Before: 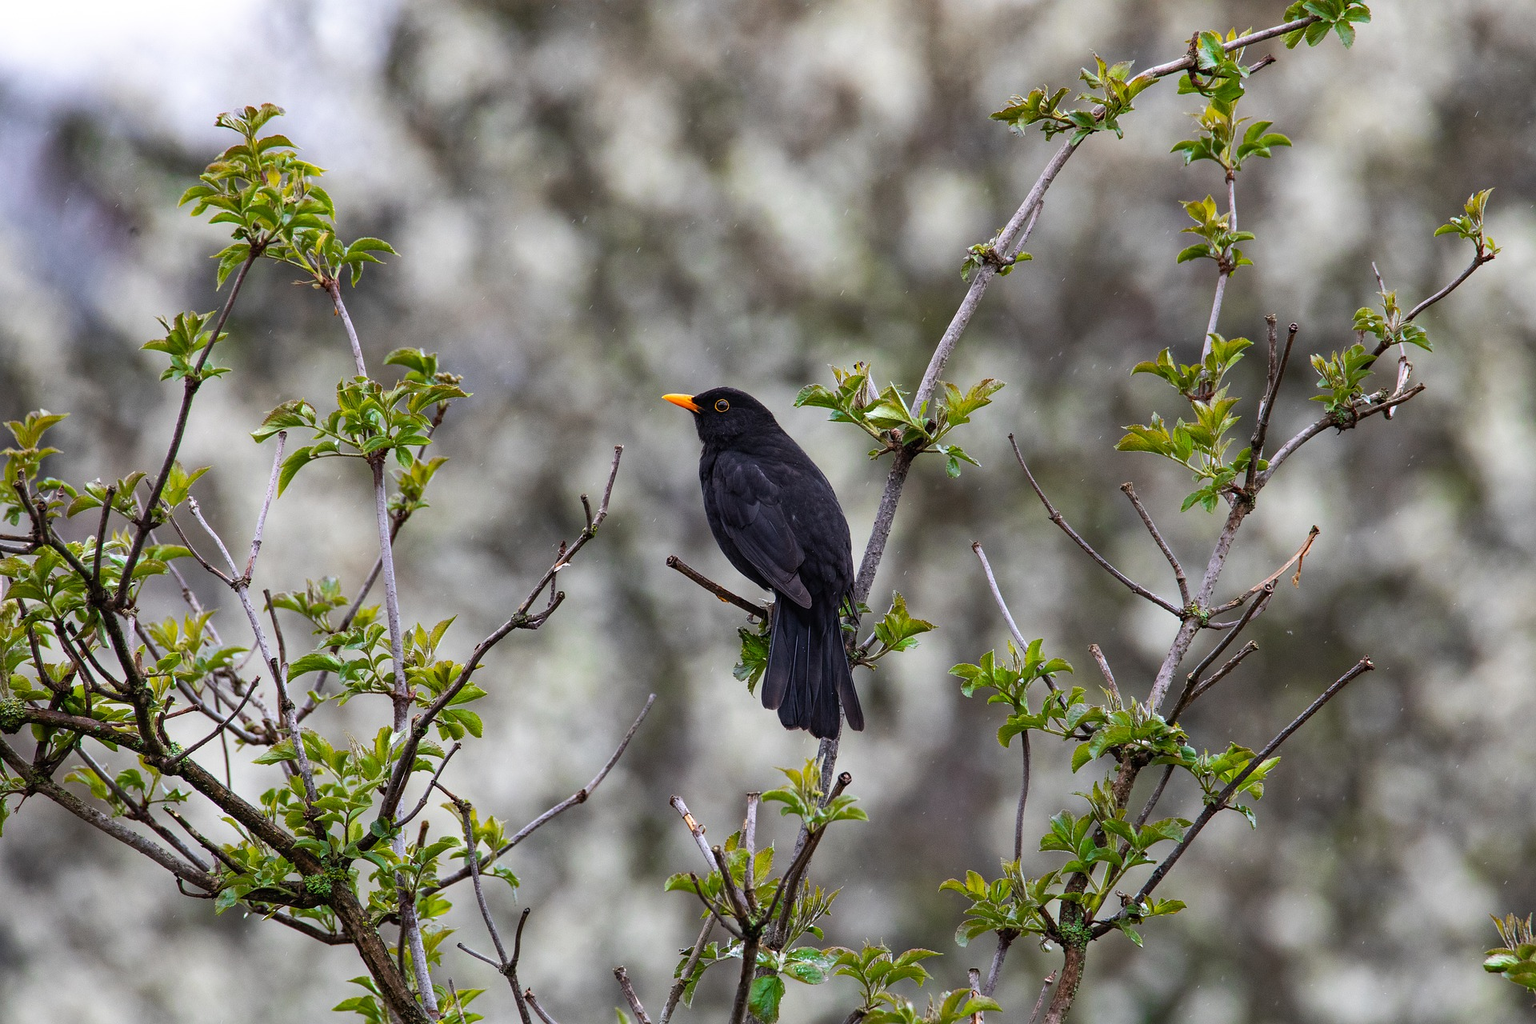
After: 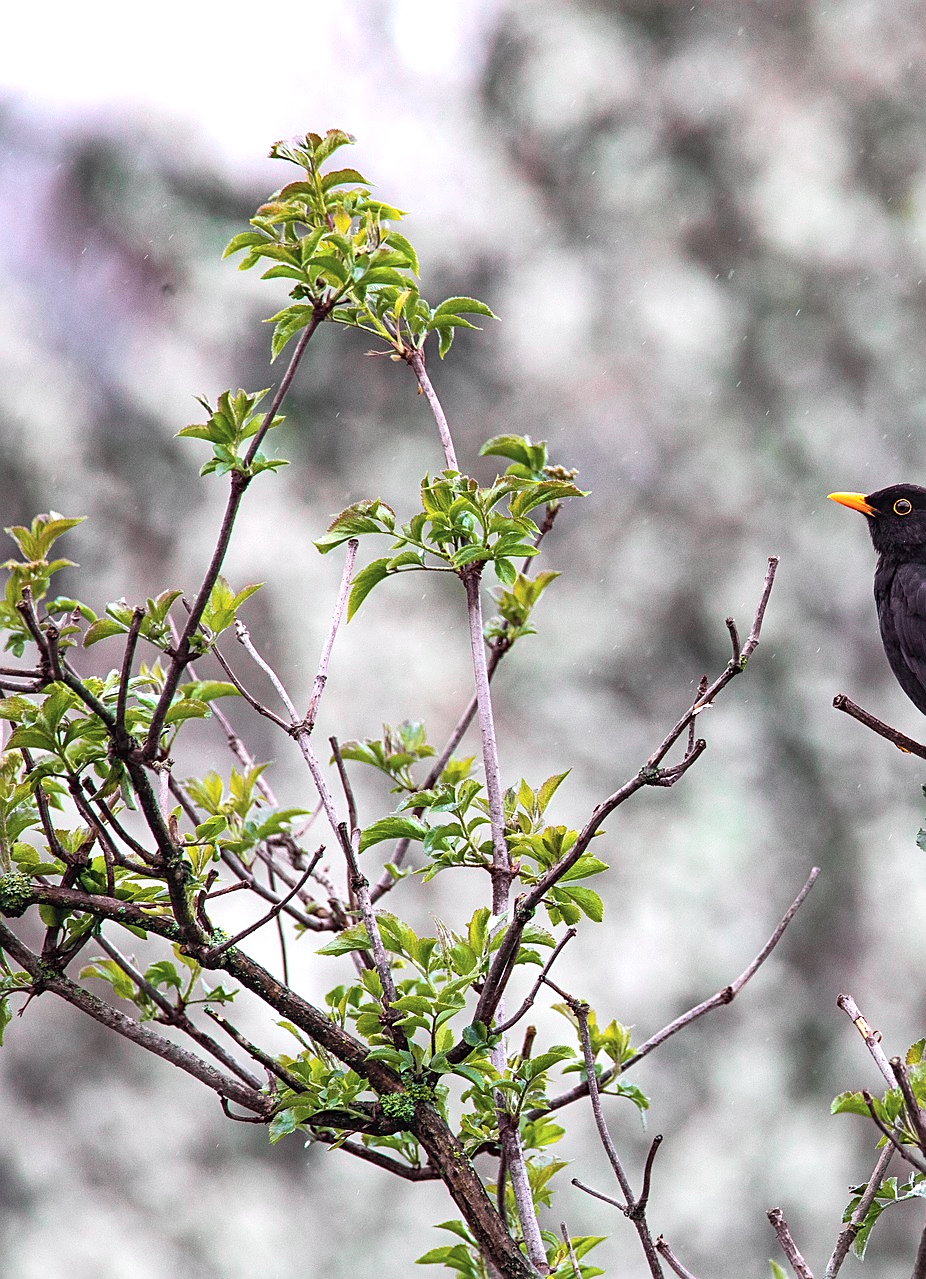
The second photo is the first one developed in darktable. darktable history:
tone curve: curves: ch0 [(0, 0) (0.822, 0.825) (0.994, 0.955)]; ch1 [(0, 0) (0.226, 0.261) (0.383, 0.397) (0.46, 0.46) (0.498, 0.501) (0.524, 0.543) (0.578, 0.575) (1, 1)]; ch2 [(0, 0) (0.438, 0.456) (0.5, 0.495) (0.547, 0.515) (0.597, 0.58) (0.629, 0.603) (1, 1)], color space Lab, independent channels
exposure: black level correction 0, exposure 0.691 EV, compensate highlight preservation false
crop and rotate: left 0.007%, top 0%, right 51.751%
sharpen: on, module defaults
